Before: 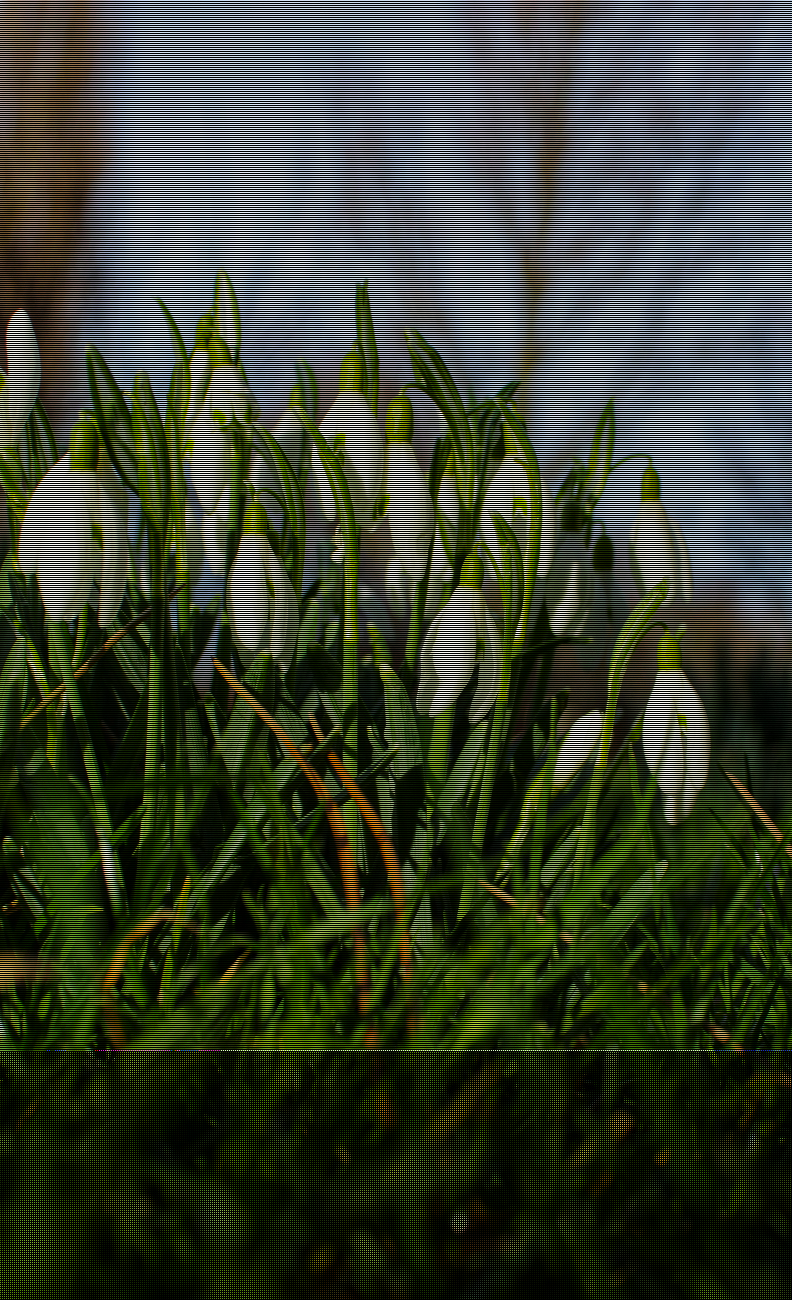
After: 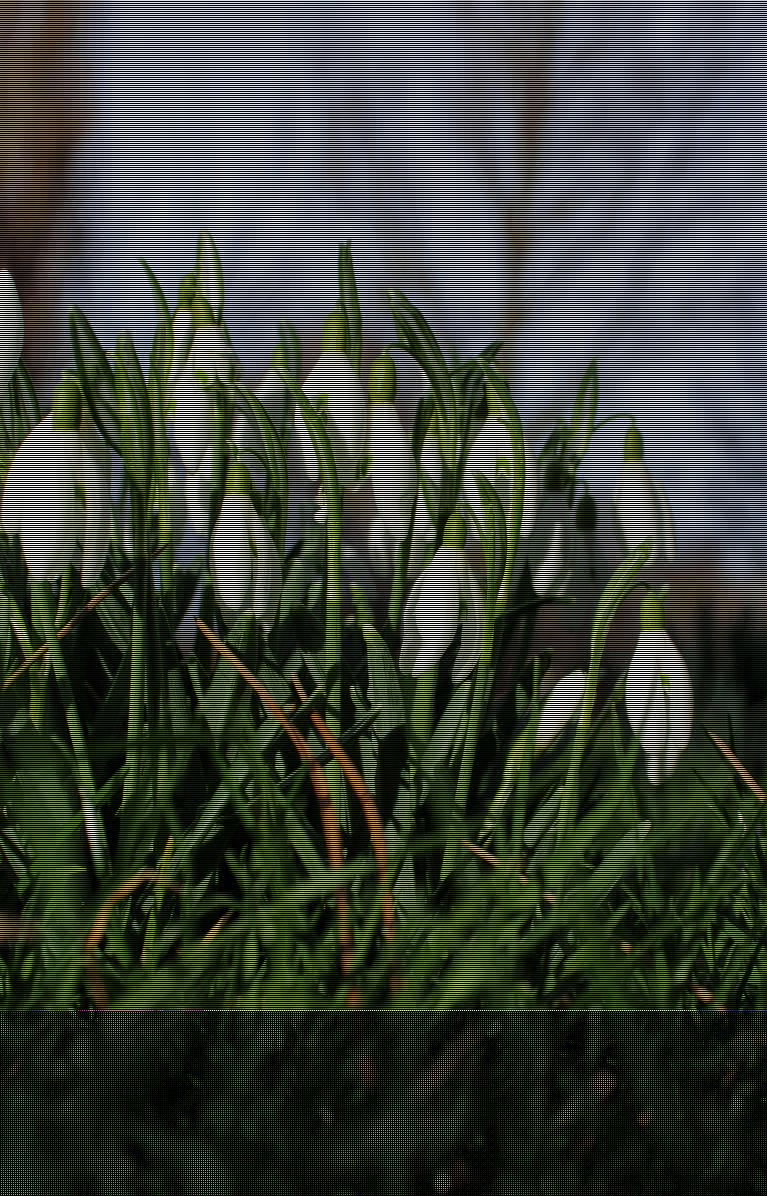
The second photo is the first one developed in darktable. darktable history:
crop: left 2.172%, top 3.1%, right 0.974%, bottom 4.826%
local contrast: highlights 100%, shadows 100%, detail 119%, midtone range 0.2
